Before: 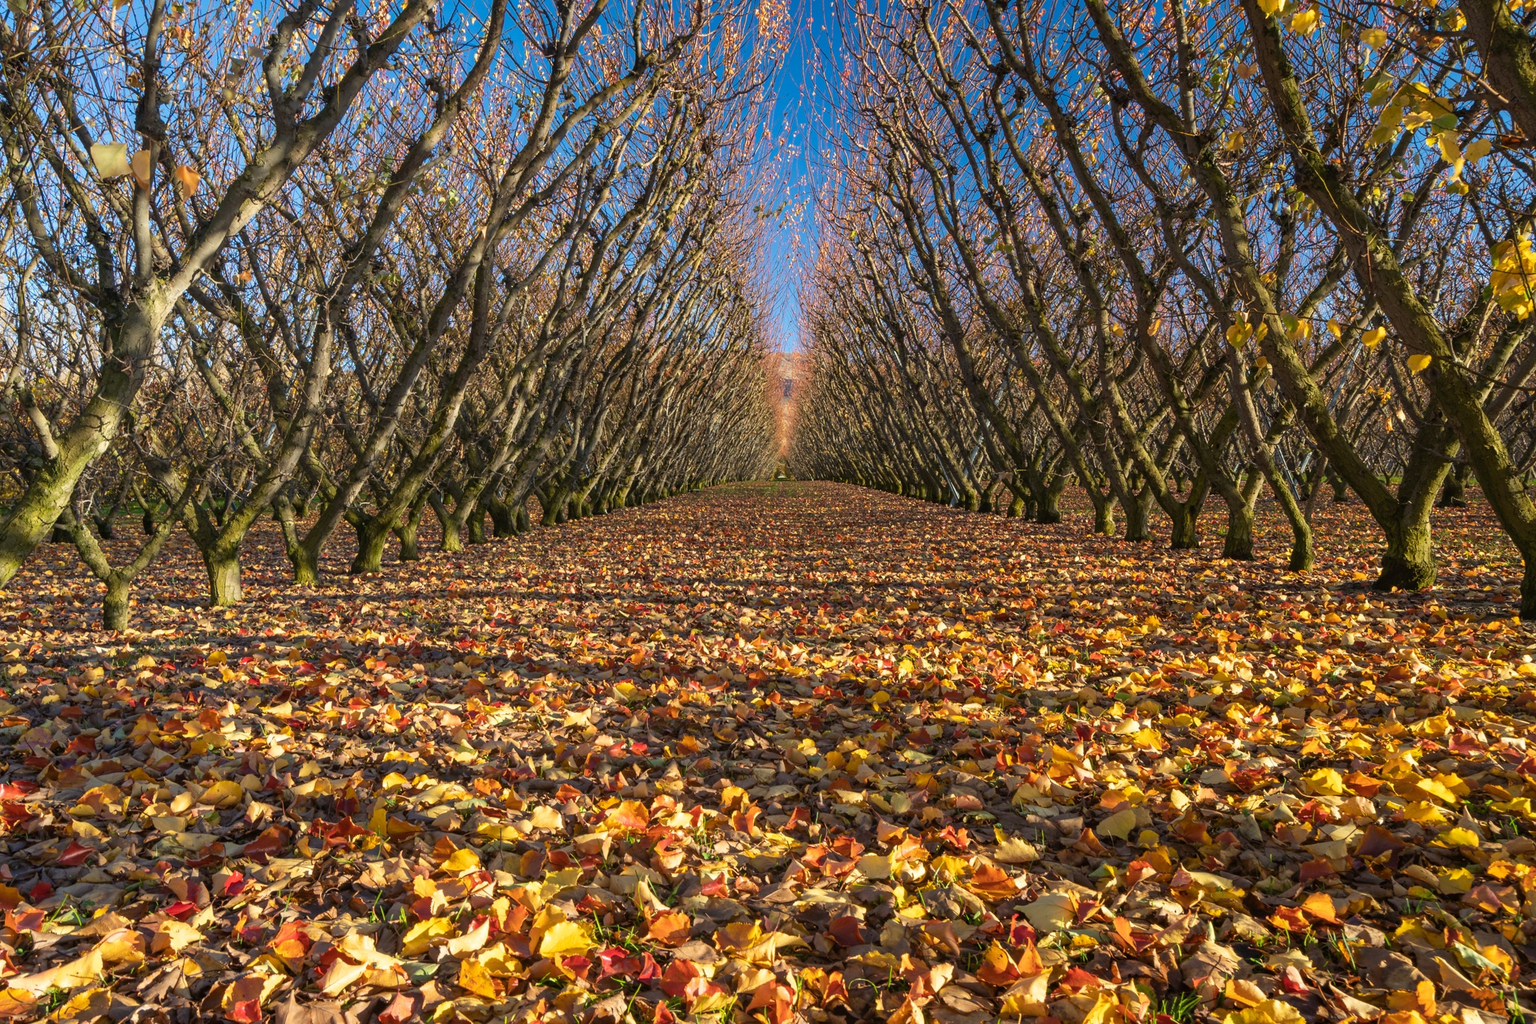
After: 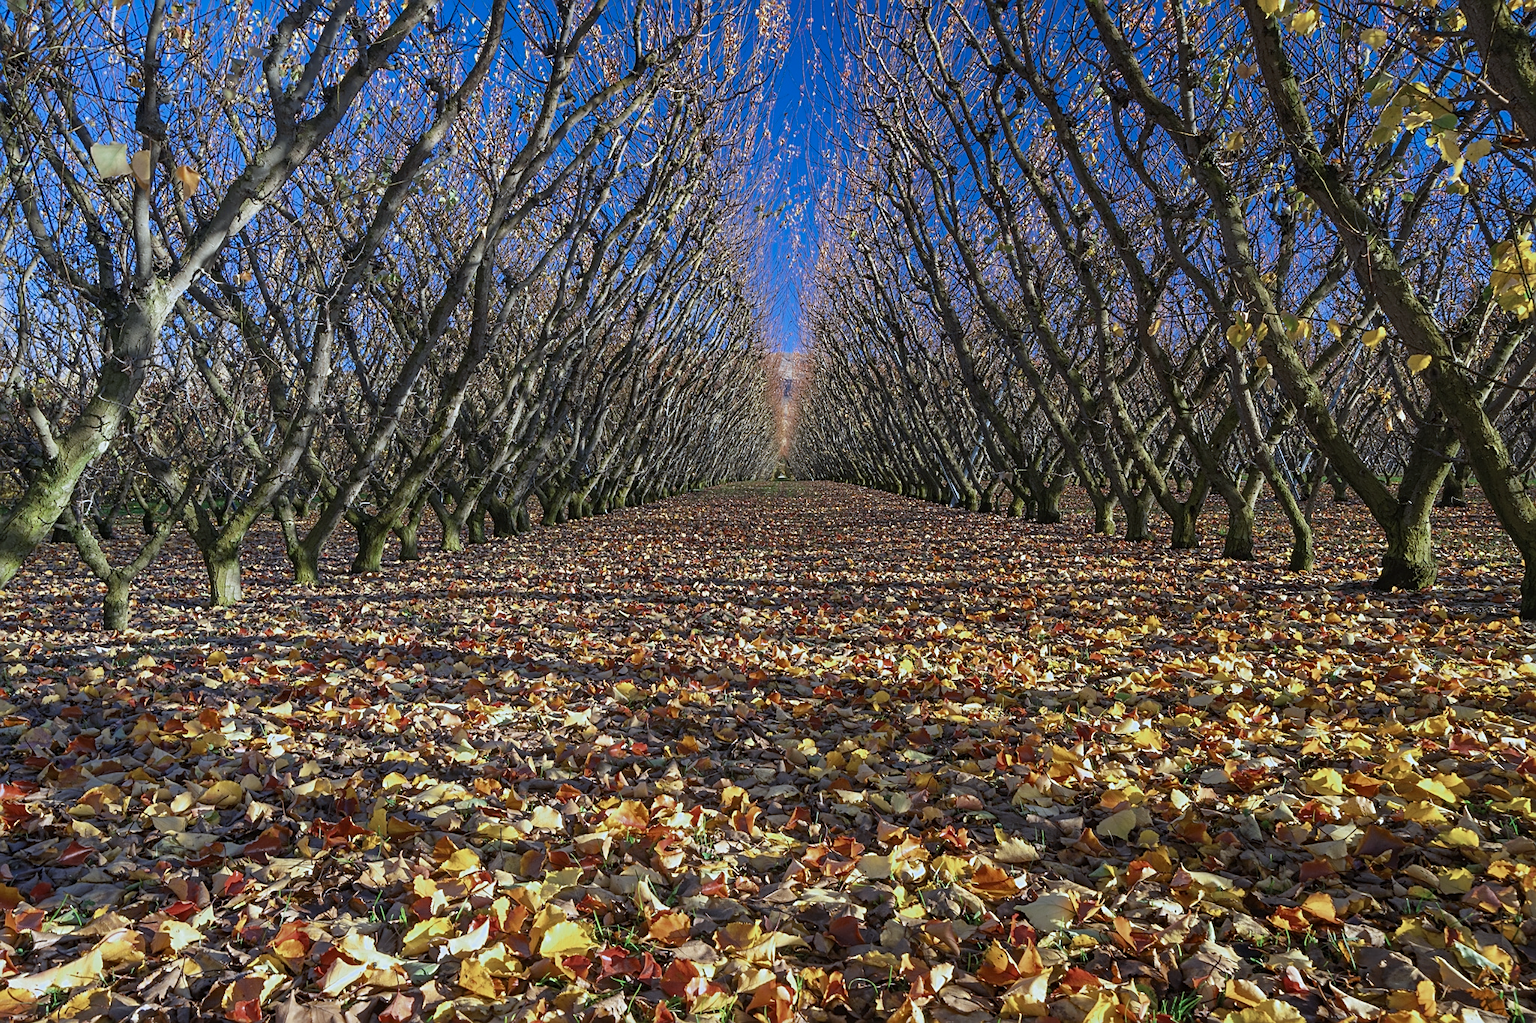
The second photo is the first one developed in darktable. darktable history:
color zones: curves: ch0 [(0, 0.5) (0.125, 0.4) (0.25, 0.5) (0.375, 0.4) (0.5, 0.4) (0.625, 0.35) (0.75, 0.35) (0.875, 0.5)]; ch1 [(0, 0.35) (0.125, 0.45) (0.25, 0.35) (0.375, 0.35) (0.5, 0.35) (0.625, 0.35) (0.75, 0.45) (0.875, 0.35)]; ch2 [(0, 0.6) (0.125, 0.5) (0.25, 0.5) (0.375, 0.6) (0.5, 0.6) (0.625, 0.5) (0.75, 0.5) (0.875, 0.5)]
sharpen: on, module defaults
white balance: red 0.871, blue 1.249
